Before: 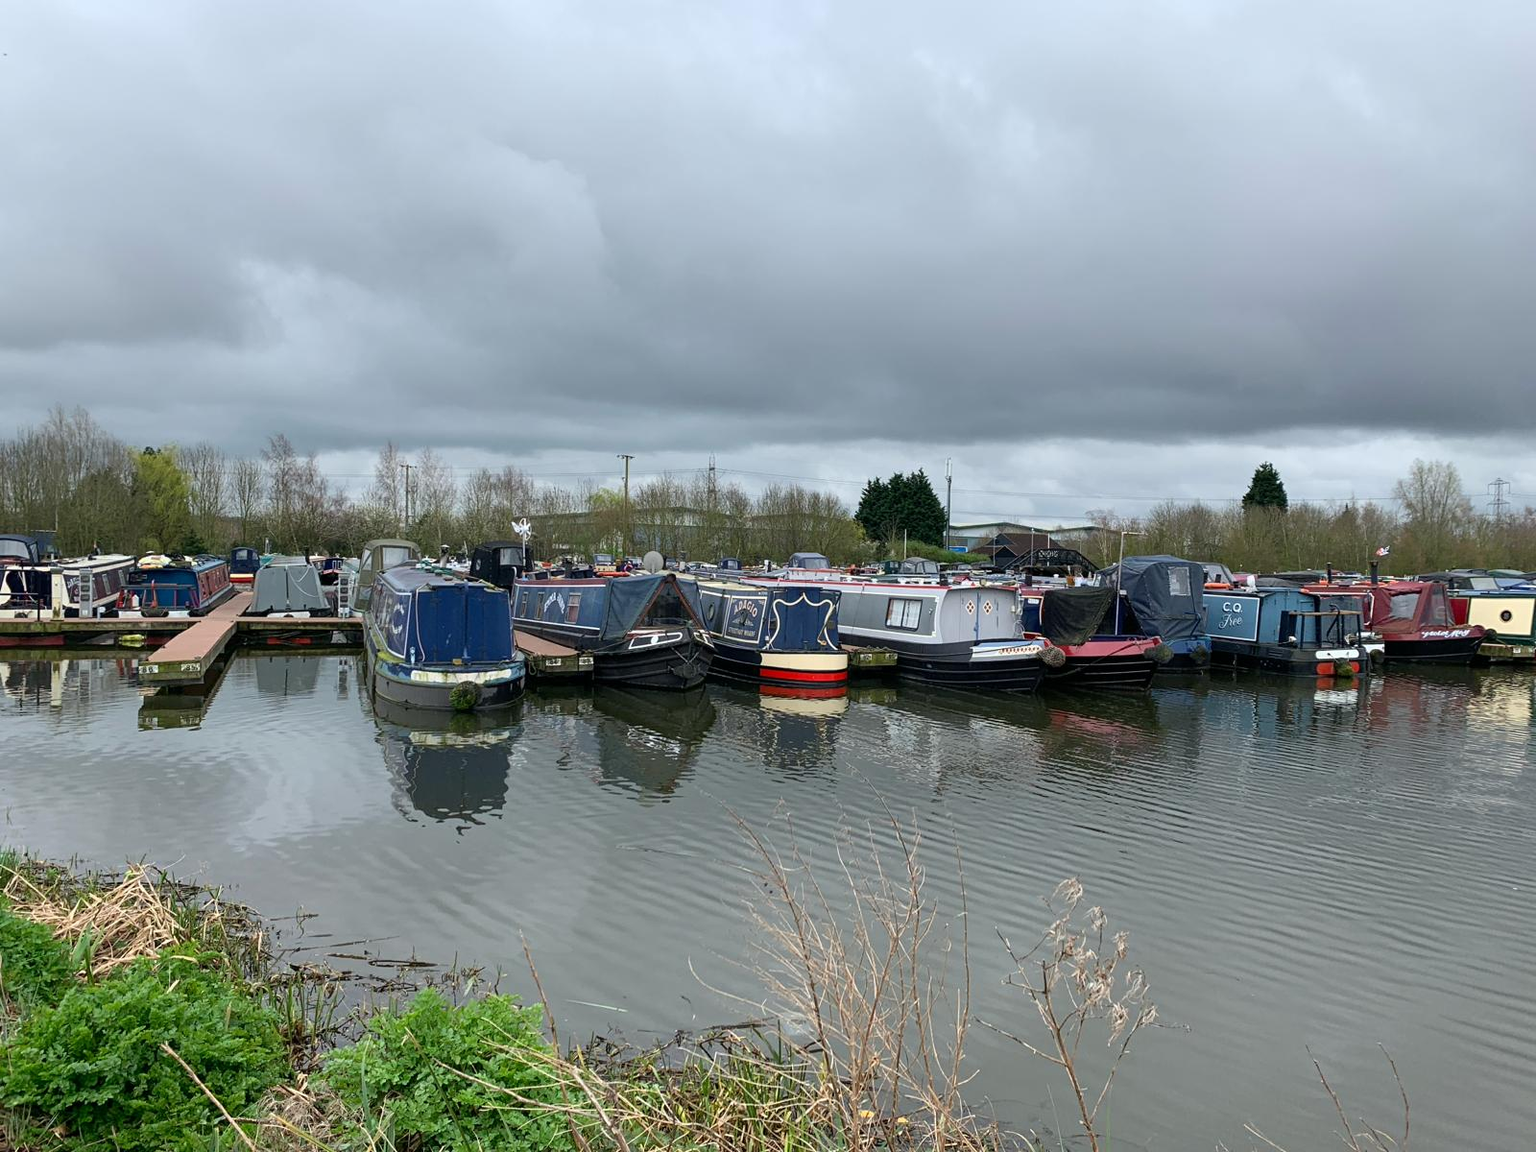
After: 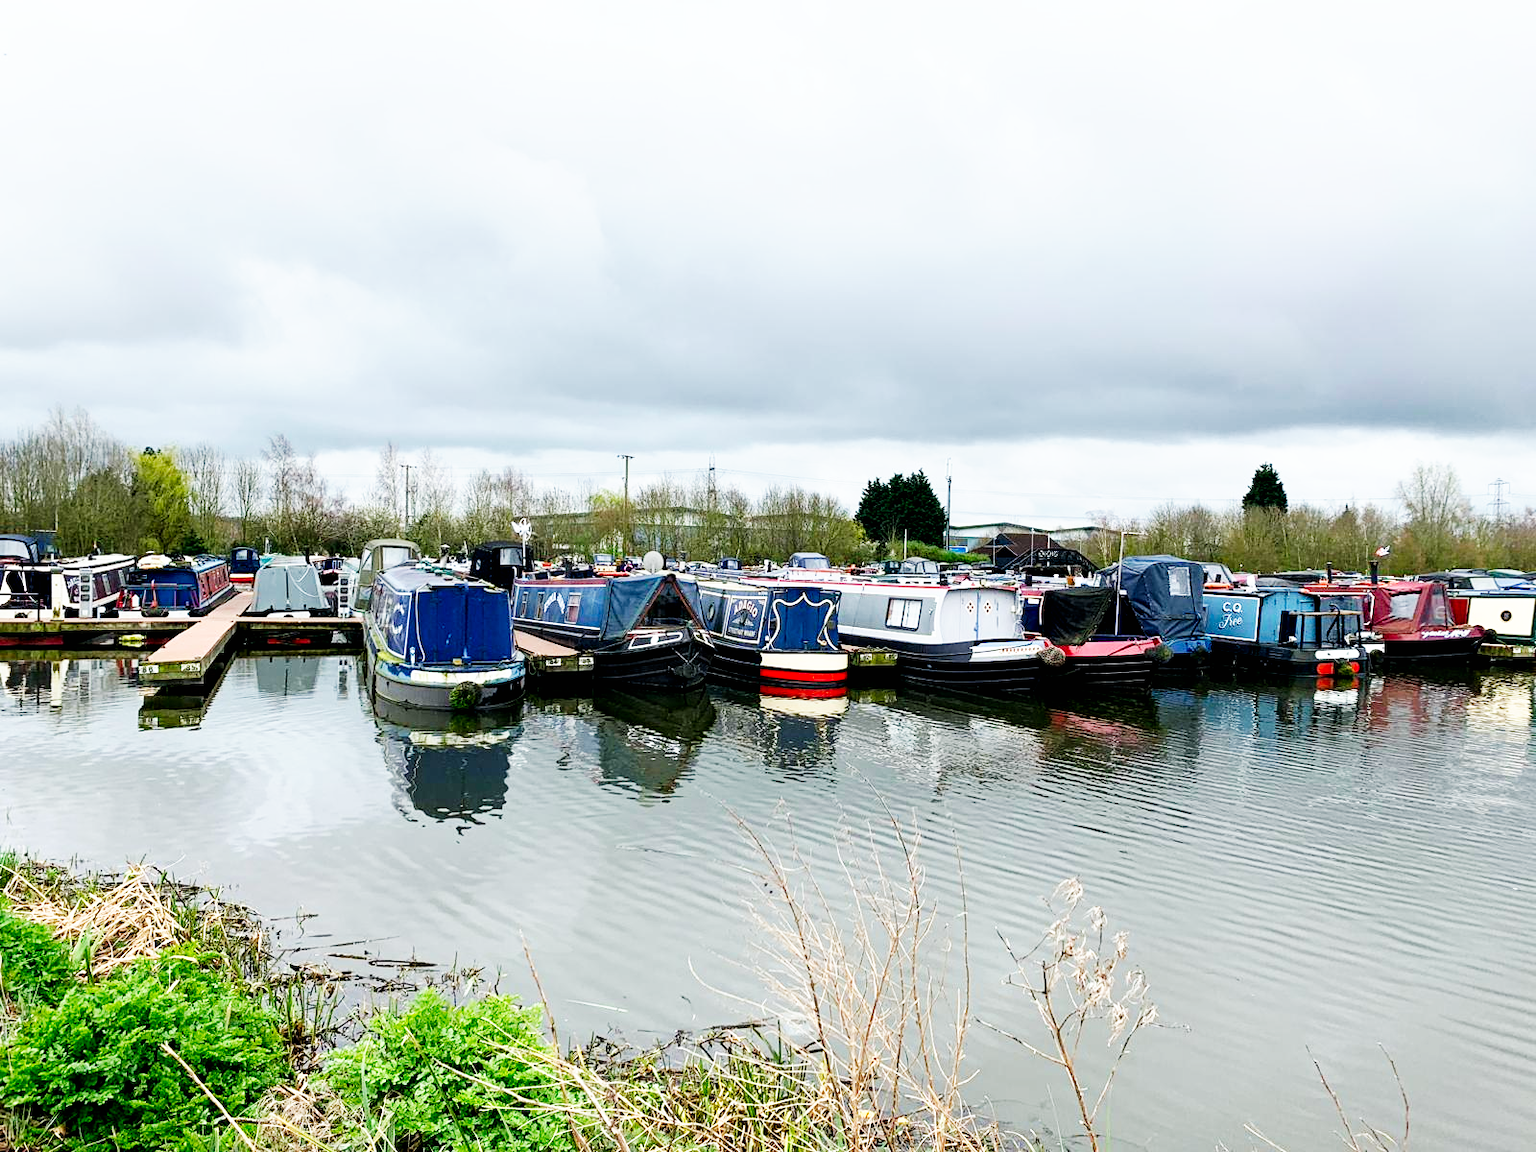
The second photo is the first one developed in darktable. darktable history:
base curve: curves: ch0 [(0, 0) (0.007, 0.004) (0.027, 0.03) (0.046, 0.07) (0.207, 0.54) (0.442, 0.872) (0.673, 0.972) (1, 1)], preserve colors none
exposure: black level correction 0.009, compensate highlight preservation false
